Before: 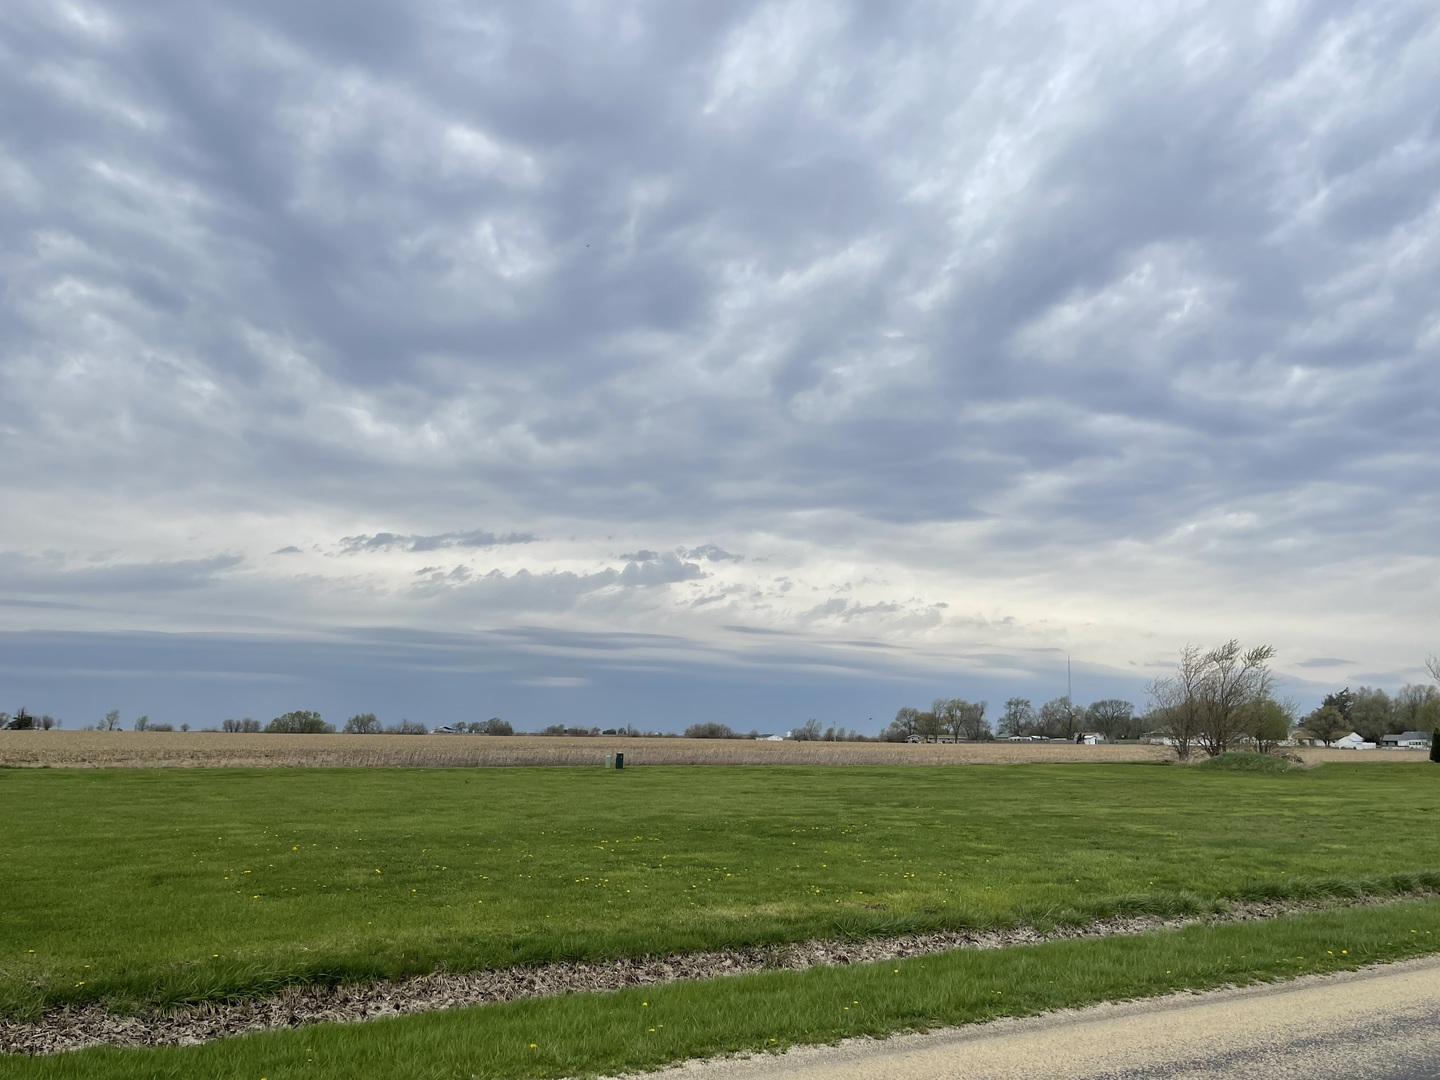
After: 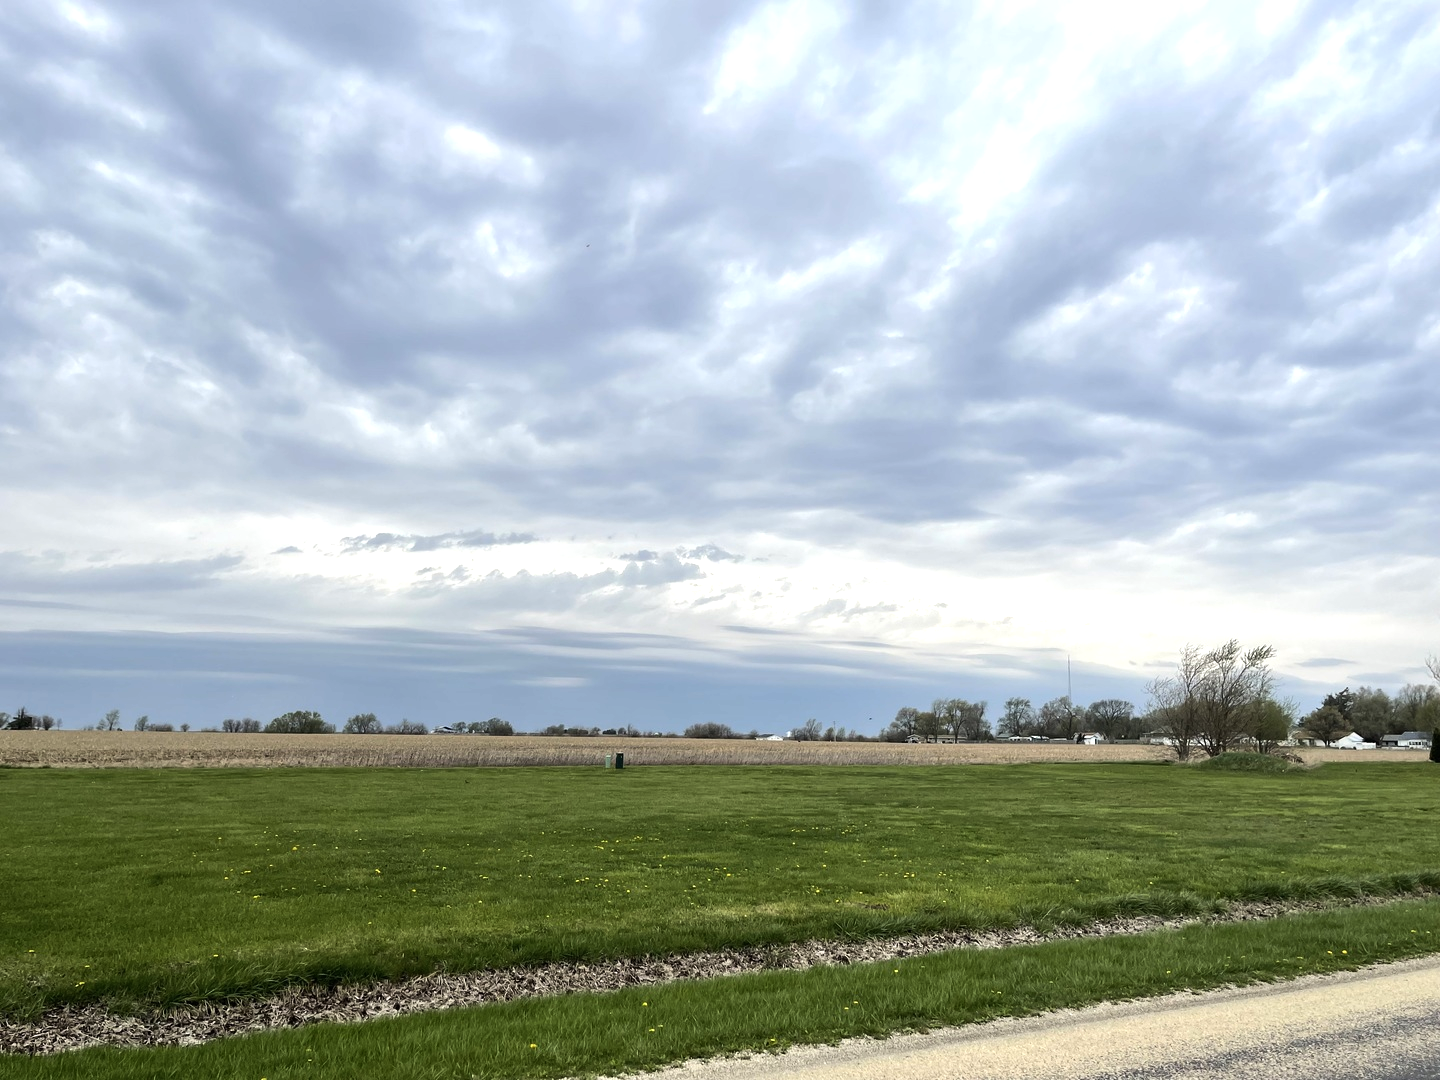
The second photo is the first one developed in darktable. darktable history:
tone equalizer: -8 EV -0.75 EV, -7 EV -0.675 EV, -6 EV -0.59 EV, -5 EV -0.397 EV, -3 EV 0.384 EV, -2 EV 0.6 EV, -1 EV 0.679 EV, +0 EV 0.751 EV, edges refinement/feathering 500, mask exposure compensation -1.57 EV, preserve details no
